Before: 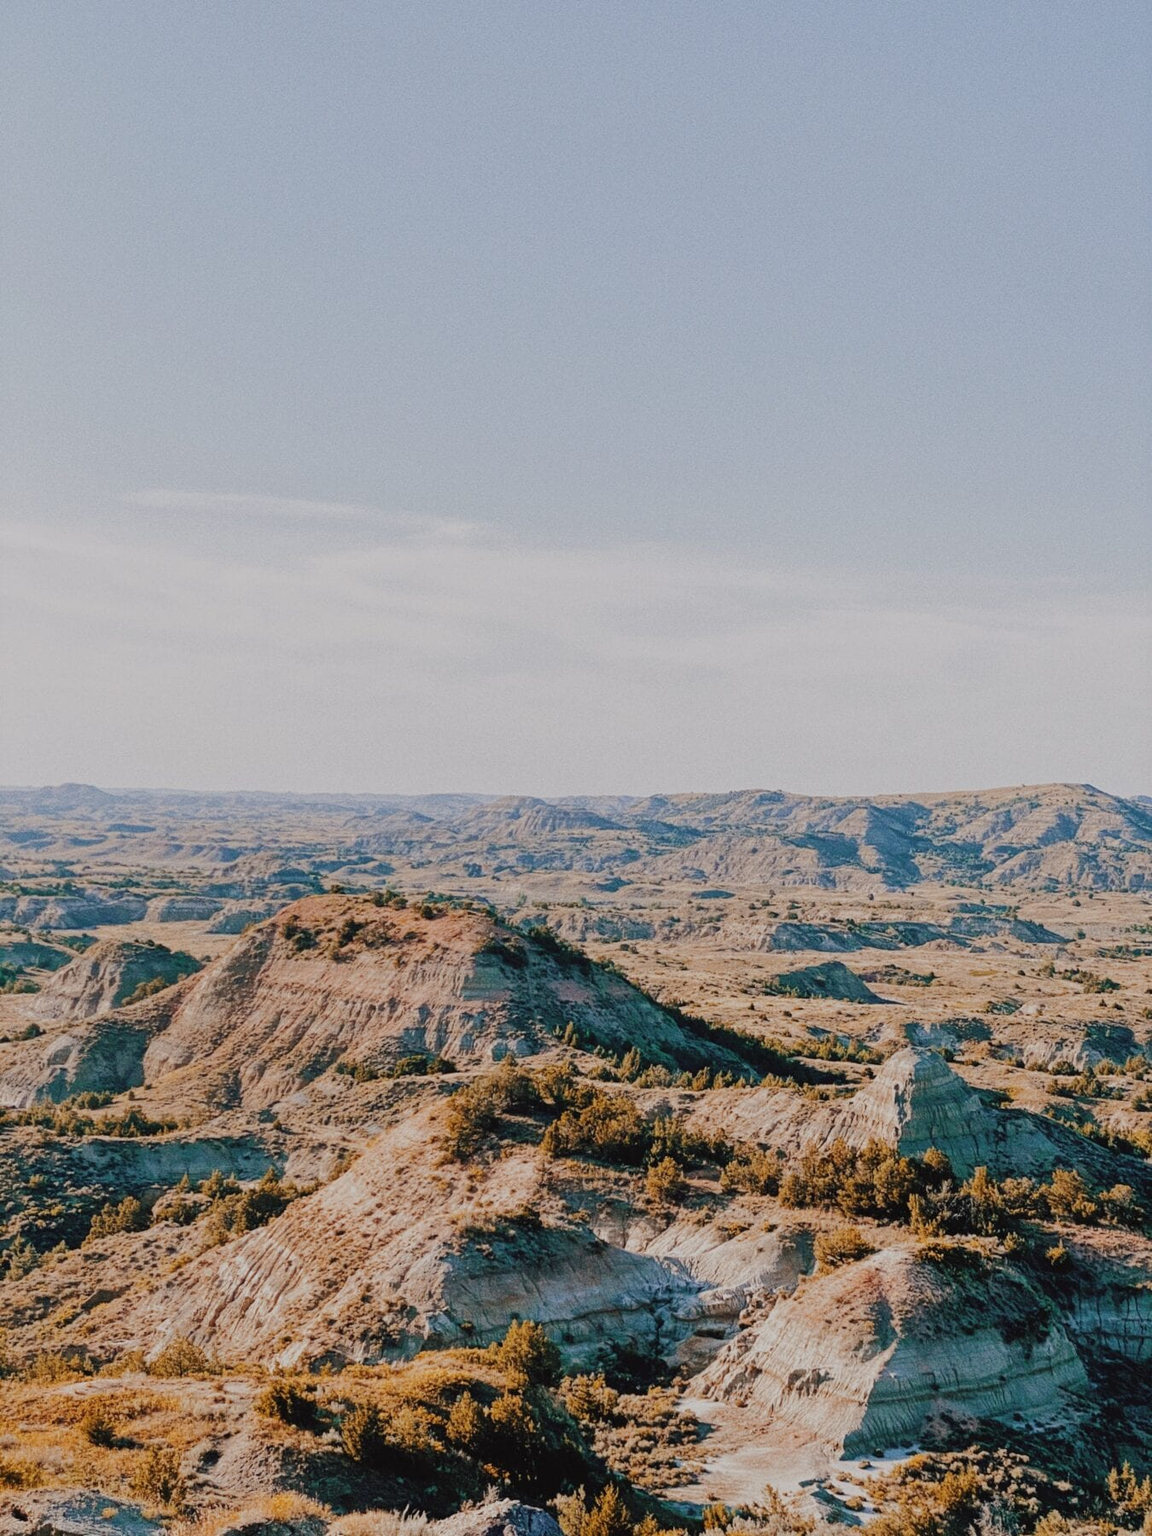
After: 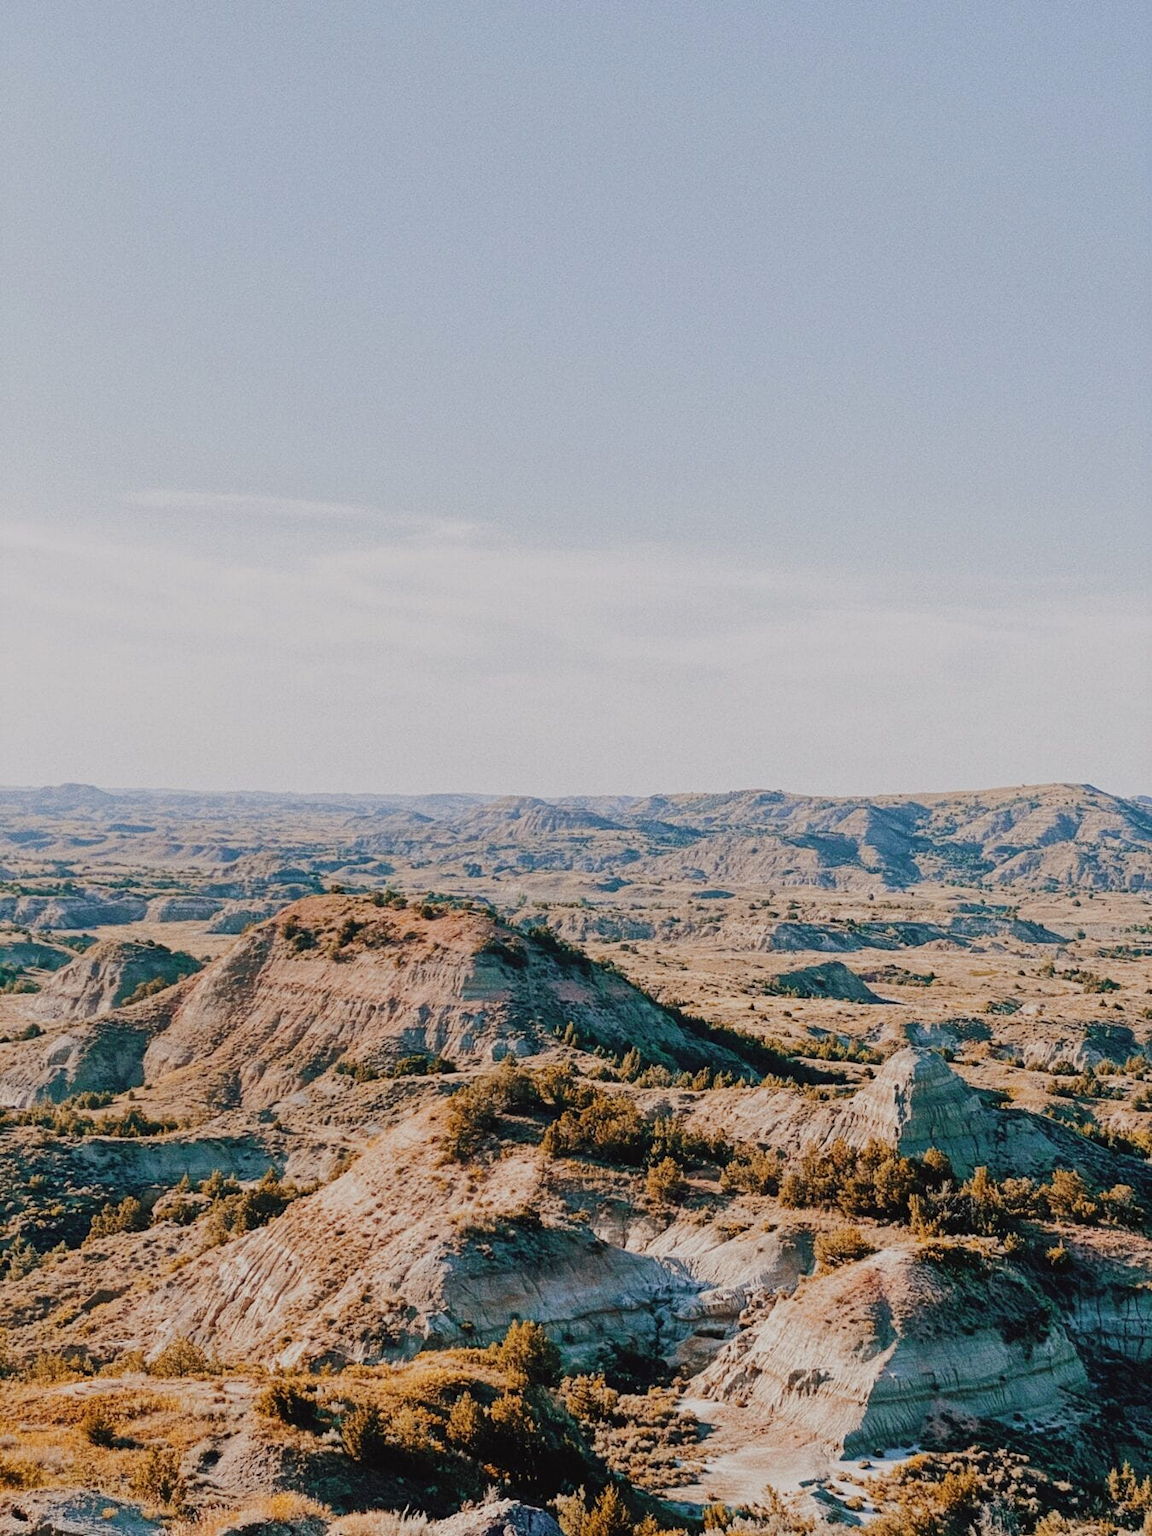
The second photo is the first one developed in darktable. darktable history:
contrast brightness saturation: contrast 0.096, brightness 0.012, saturation 0.021
